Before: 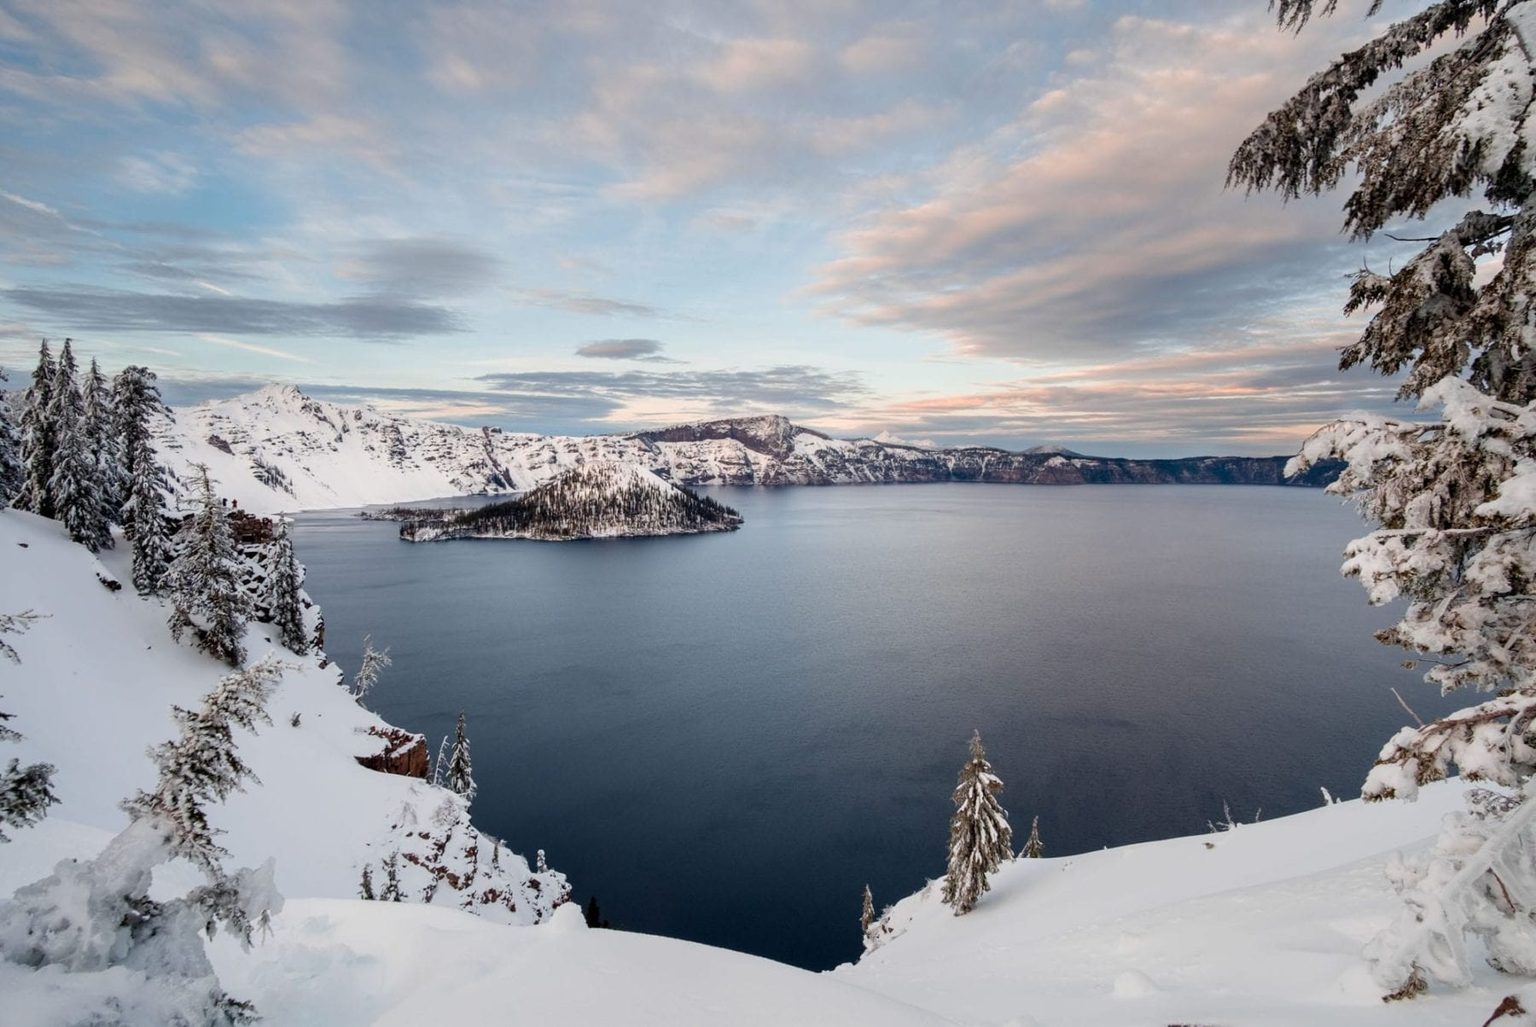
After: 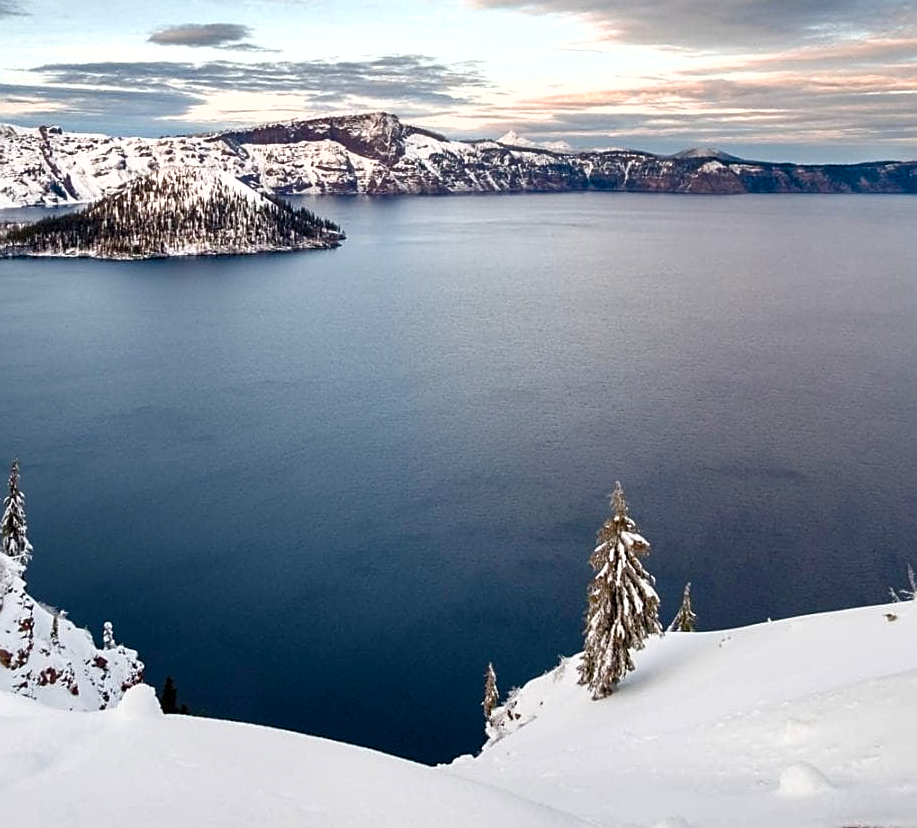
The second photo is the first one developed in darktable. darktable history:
sharpen: on, module defaults
color balance rgb: perceptual saturation grading › global saturation 25%, perceptual saturation grading › highlights -50%, perceptual saturation grading › shadows 30%, perceptual brilliance grading › global brilliance 12%, global vibrance 20%
crop and rotate: left 29.237%, top 31.152%, right 19.807%
fill light: on, module defaults
shadows and highlights: soften with gaussian
